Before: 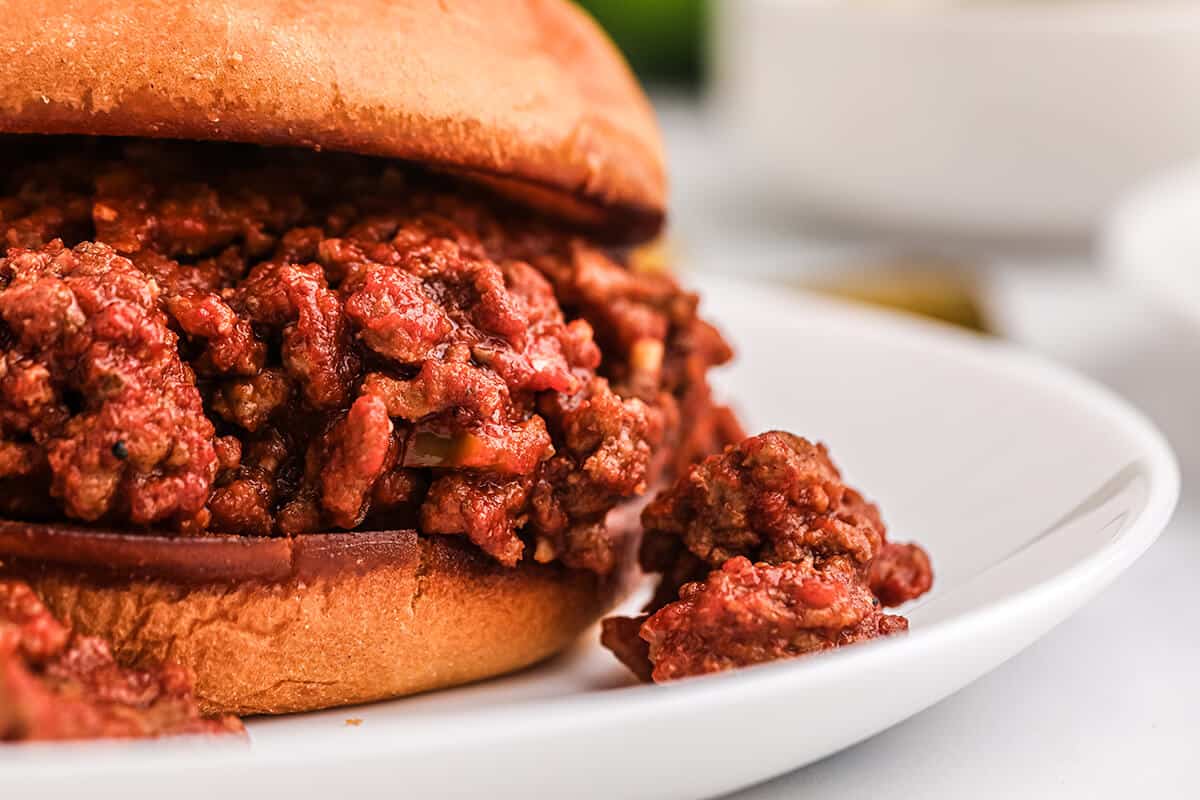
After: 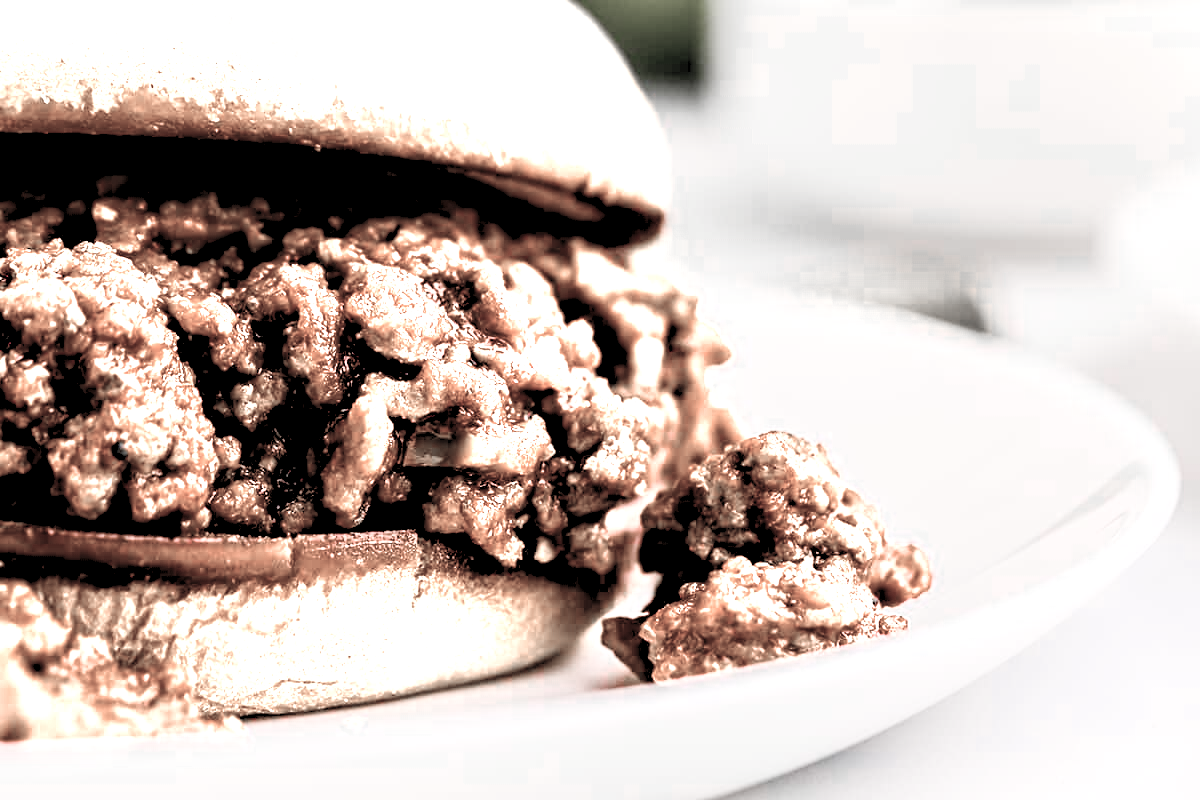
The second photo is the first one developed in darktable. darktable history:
color zones: curves: ch0 [(0, 0.559) (0.153, 0.551) (0.229, 0.5) (0.429, 0.5) (0.571, 0.5) (0.714, 0.5) (0.857, 0.5) (1, 0.559)]; ch1 [(0, 0.417) (0.112, 0.336) (0.213, 0.26) (0.429, 0.34) (0.571, 0.35) (0.683, 0.331) (0.857, 0.344) (1, 0.417)], mix 100.45%
color balance rgb: perceptual saturation grading › global saturation 20%, perceptual saturation grading › highlights -49.52%, perceptual saturation grading › shadows 25.987%, saturation formula JzAzBz (2021)
levels: black 0.095%, levels [0.093, 0.434, 0.988]
contrast brightness saturation: contrast 0.201, brightness 0.163, saturation 0.219
